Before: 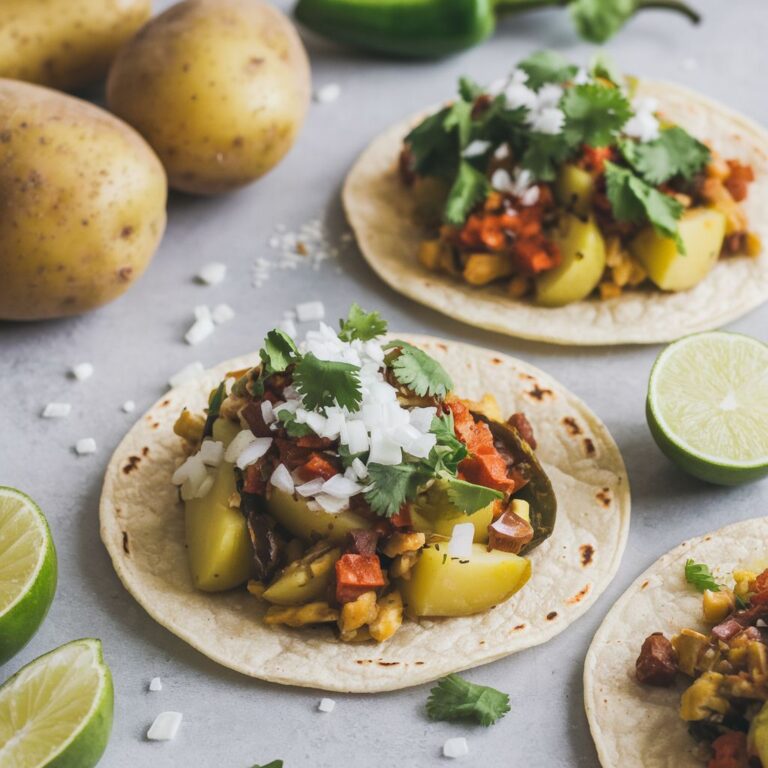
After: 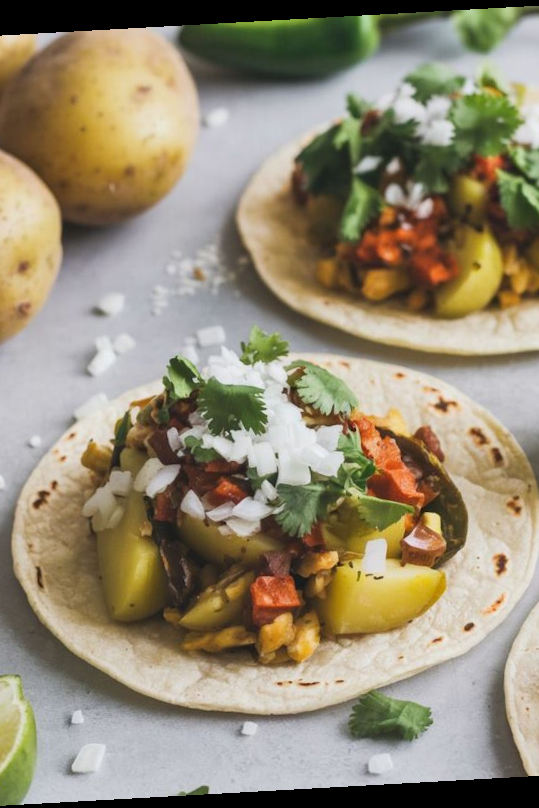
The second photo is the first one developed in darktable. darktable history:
rotate and perspective: rotation -3.18°, automatic cropping off
crop and rotate: left 14.436%, right 18.898%
shadows and highlights: shadows 37.27, highlights -28.18, soften with gaussian
tone equalizer: -8 EV 0.06 EV, smoothing diameter 25%, edges refinement/feathering 10, preserve details guided filter
